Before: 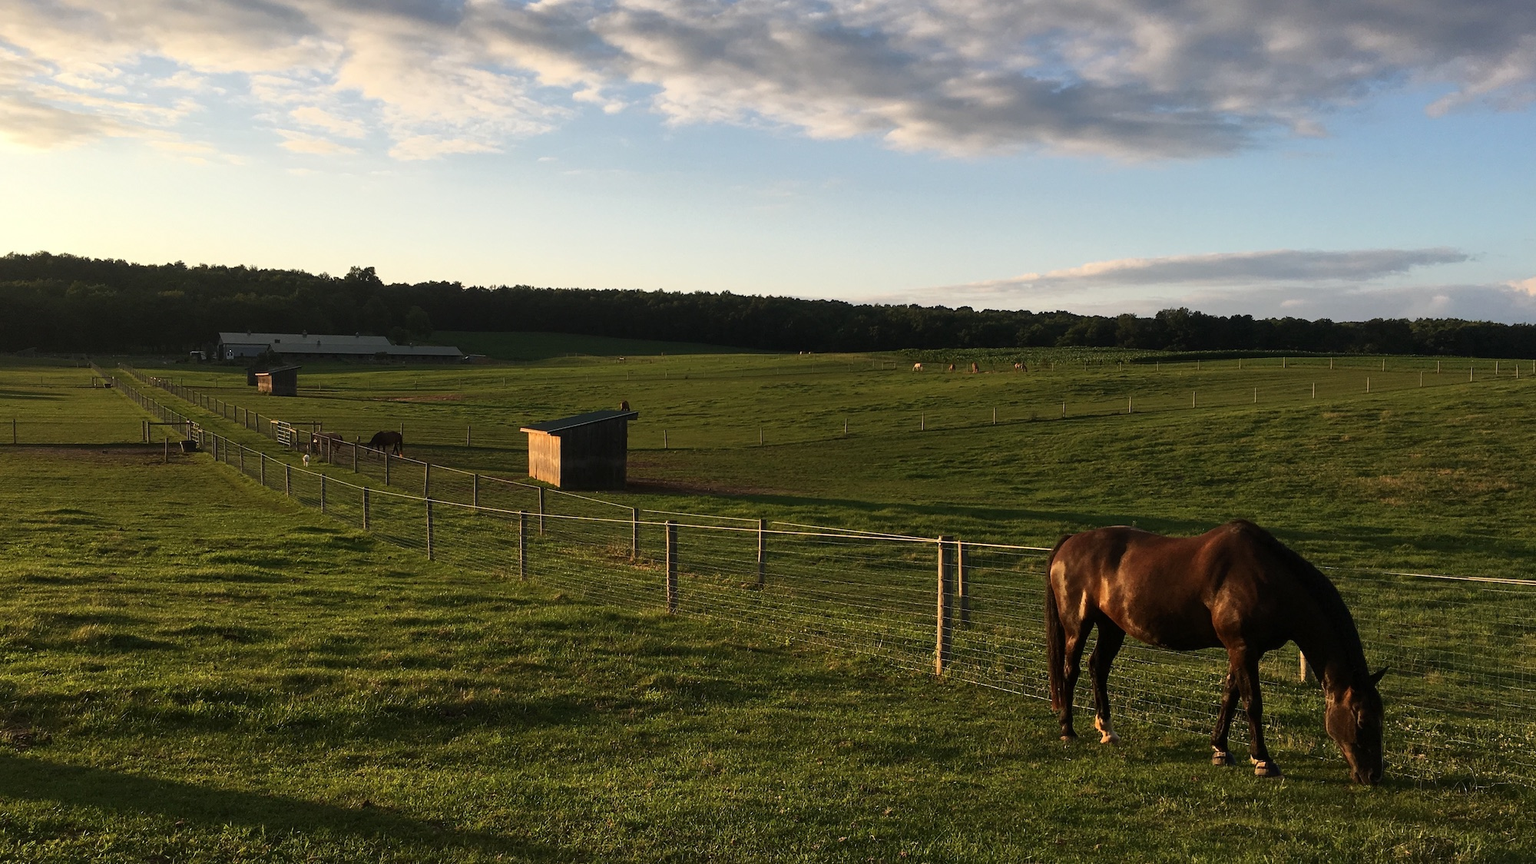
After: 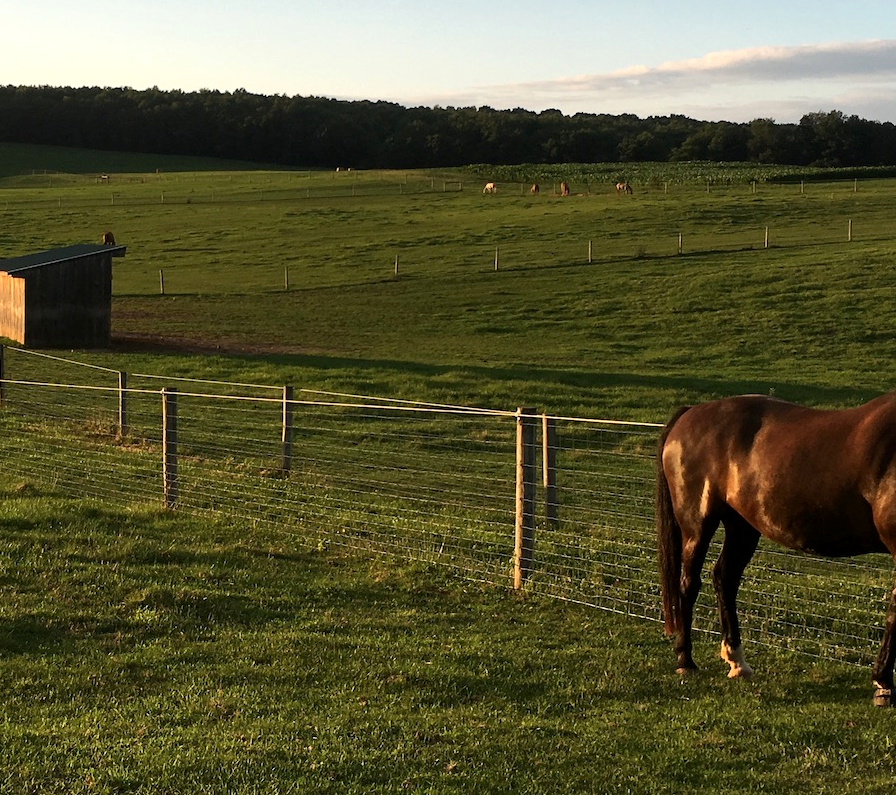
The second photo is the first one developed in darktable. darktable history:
exposure: black level correction 0.002, exposure 0.298 EV, compensate highlight preservation false
tone equalizer: on, module defaults
crop: left 35.295%, top 25.861%, right 19.902%, bottom 3.429%
